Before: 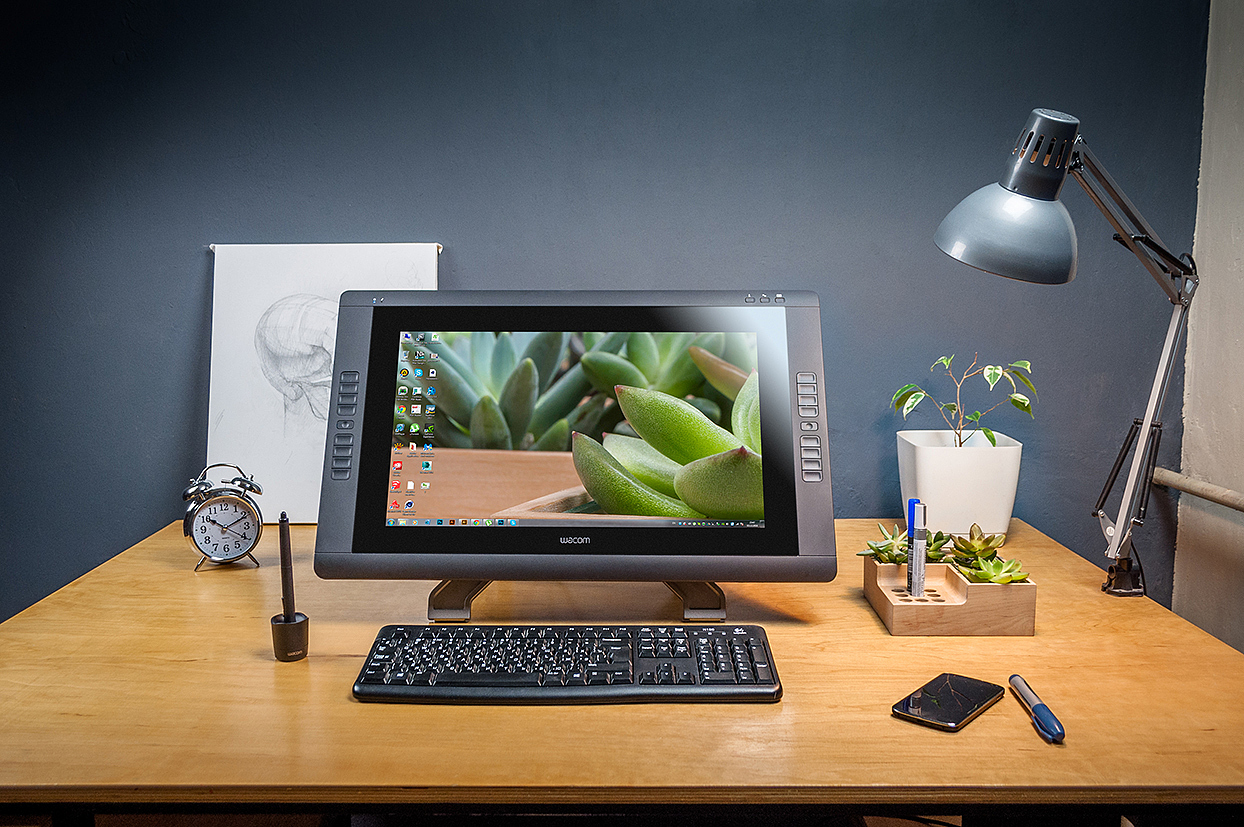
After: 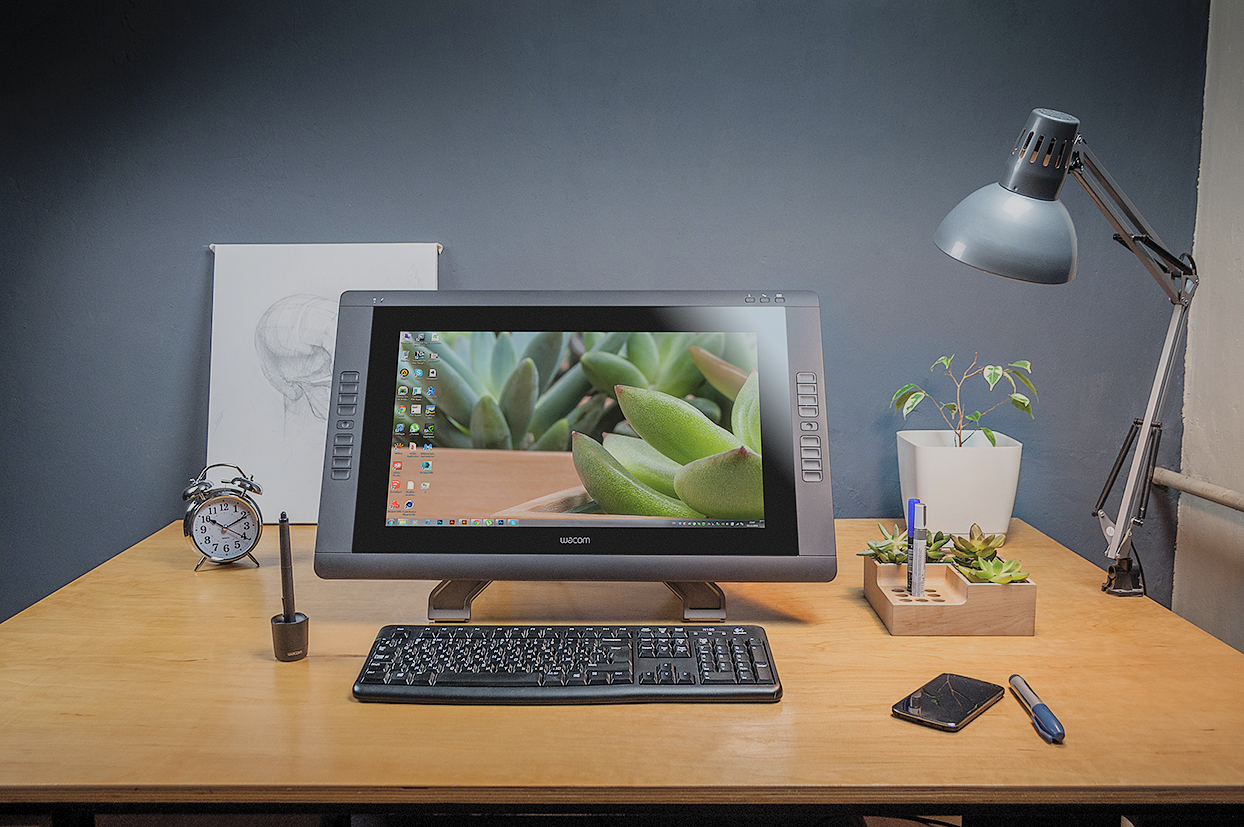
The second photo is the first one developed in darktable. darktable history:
exposure: exposure -0.946 EV, compensate exposure bias true, compensate highlight preservation false
contrast brightness saturation: brightness 0.277
